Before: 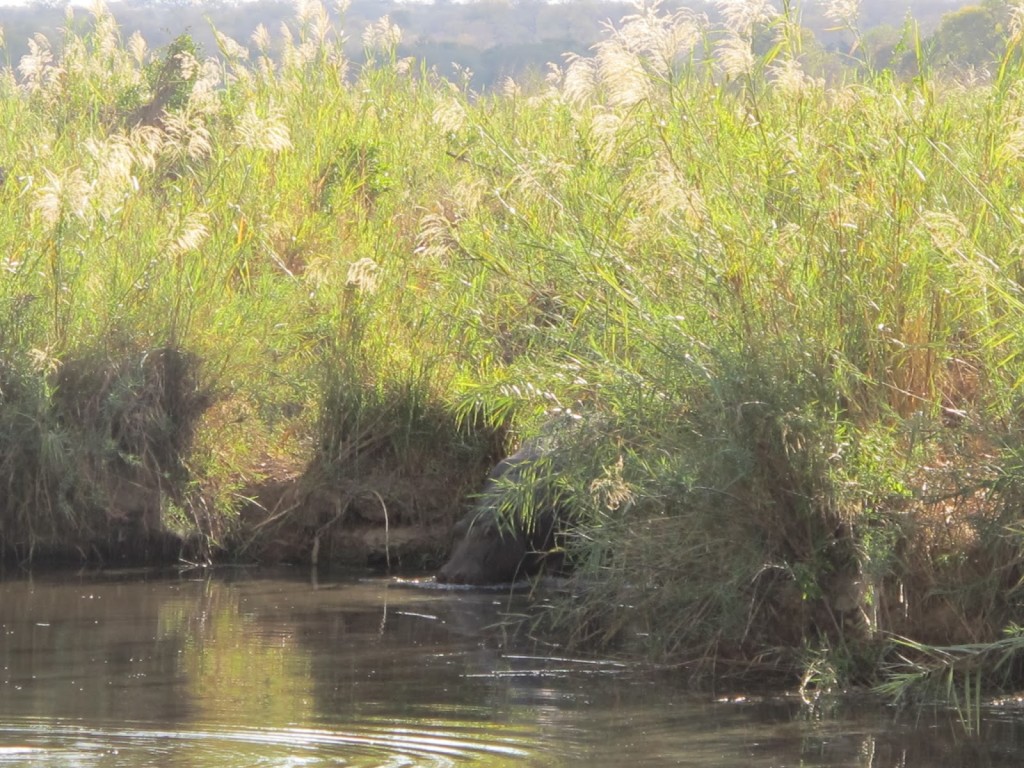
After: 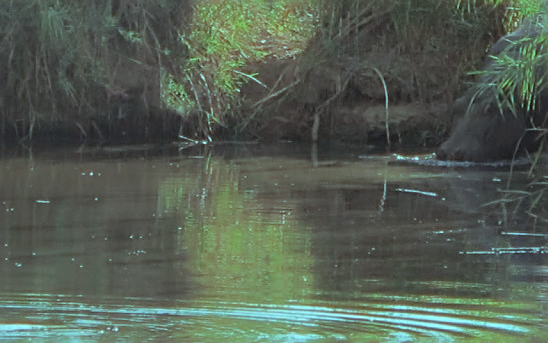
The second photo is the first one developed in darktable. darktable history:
color balance rgb: shadows lift › chroma 2.037%, shadows lift › hue 247.66°, highlights gain › luminance -33.11%, highlights gain › chroma 5.605%, highlights gain › hue 215.27°, perceptual saturation grading › global saturation -4.052%
sharpen: amount 0.598
crop and rotate: top 55.186%, right 46.441%, bottom 0.104%
